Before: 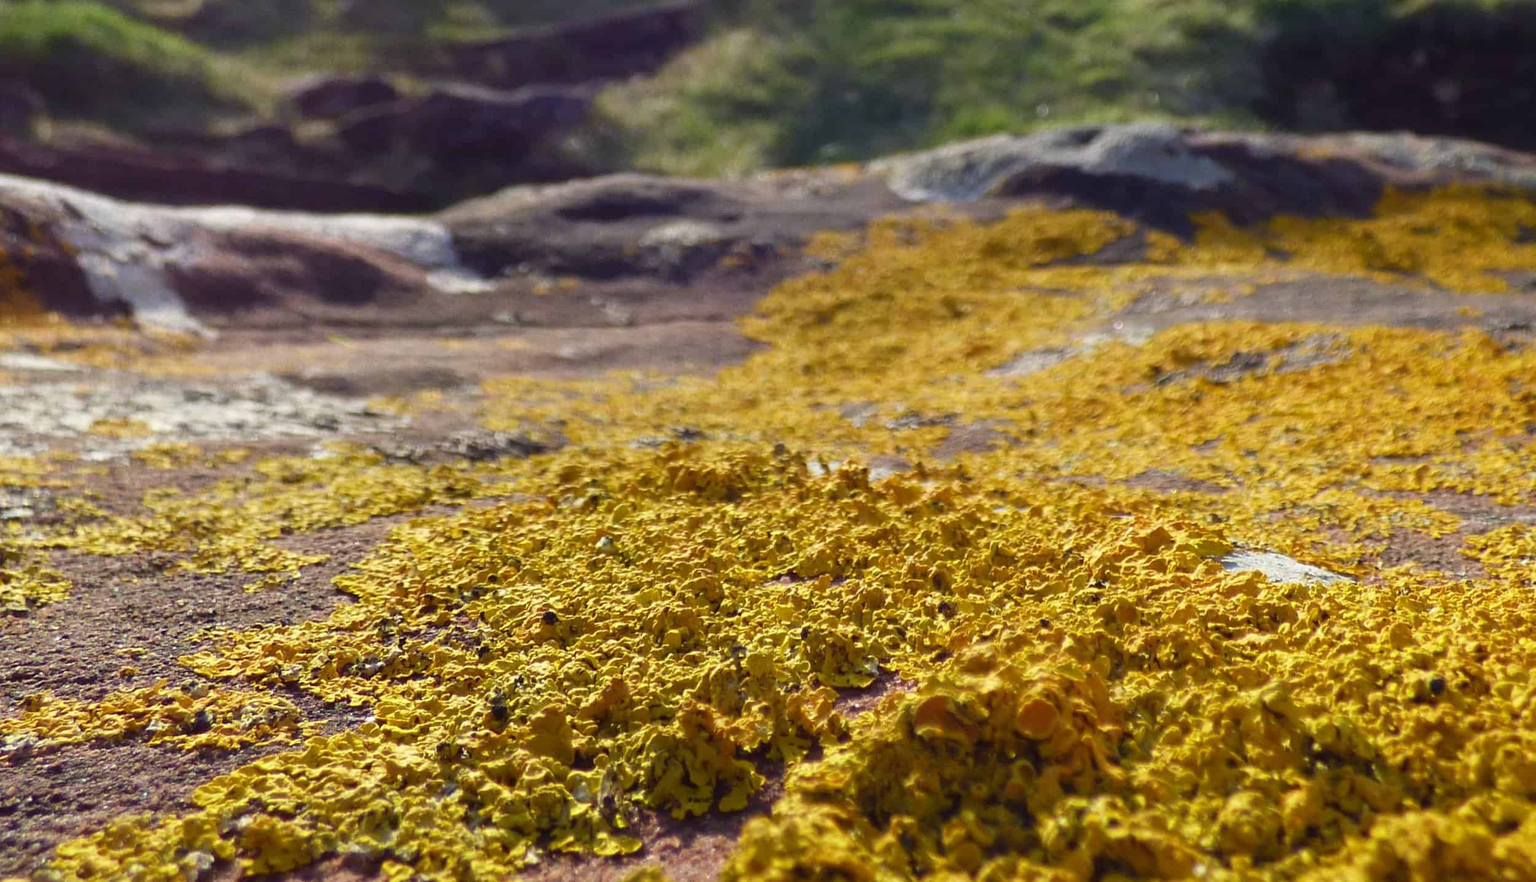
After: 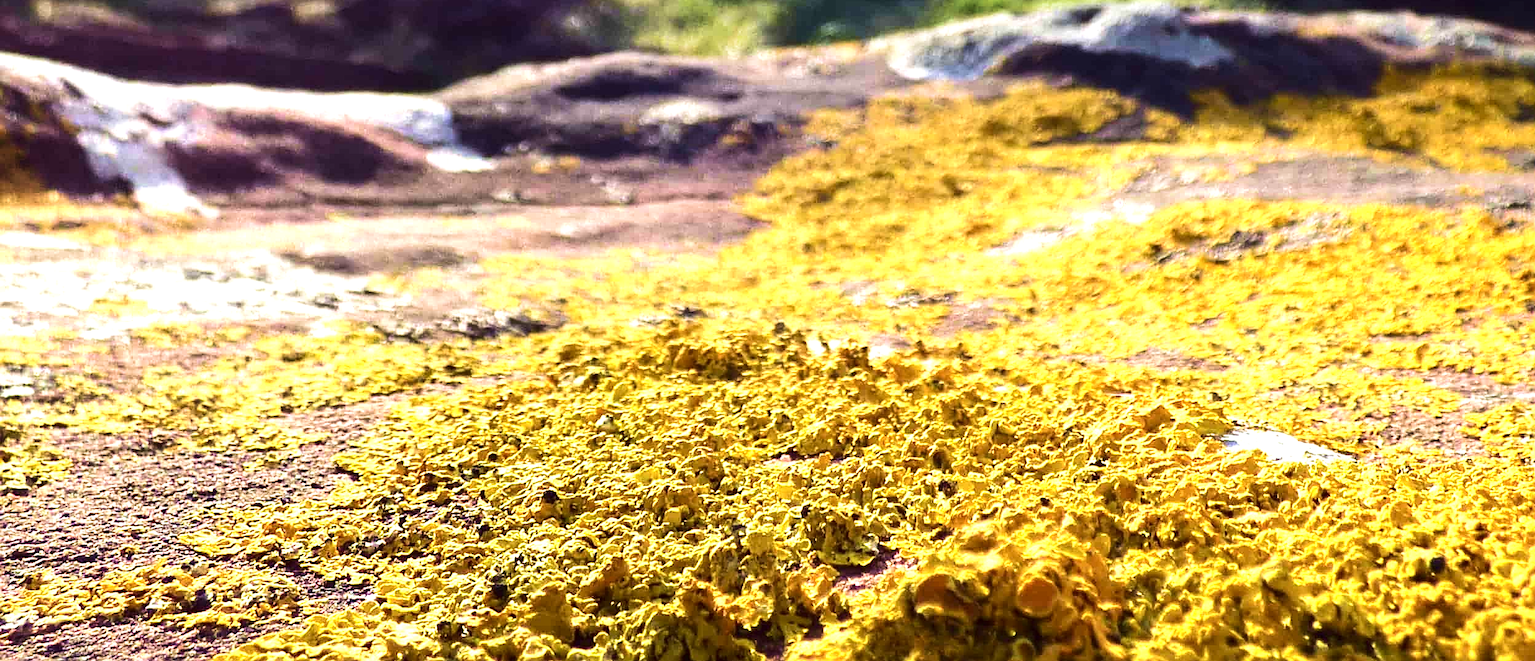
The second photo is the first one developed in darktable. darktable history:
local contrast: highlights 100%, shadows 100%, detail 120%, midtone range 0.2
contrast brightness saturation: contrast 0.14
crop: top 13.819%, bottom 11.169%
exposure: black level correction 0, exposure 0.7 EV, compensate exposure bias true, compensate highlight preservation false
tone equalizer: -8 EV -0.75 EV, -7 EV -0.7 EV, -6 EV -0.6 EV, -5 EV -0.4 EV, -3 EV 0.4 EV, -2 EV 0.6 EV, -1 EV 0.7 EV, +0 EV 0.75 EV, edges refinement/feathering 500, mask exposure compensation -1.57 EV, preserve details no
sharpen: on, module defaults
velvia: strength 50%
